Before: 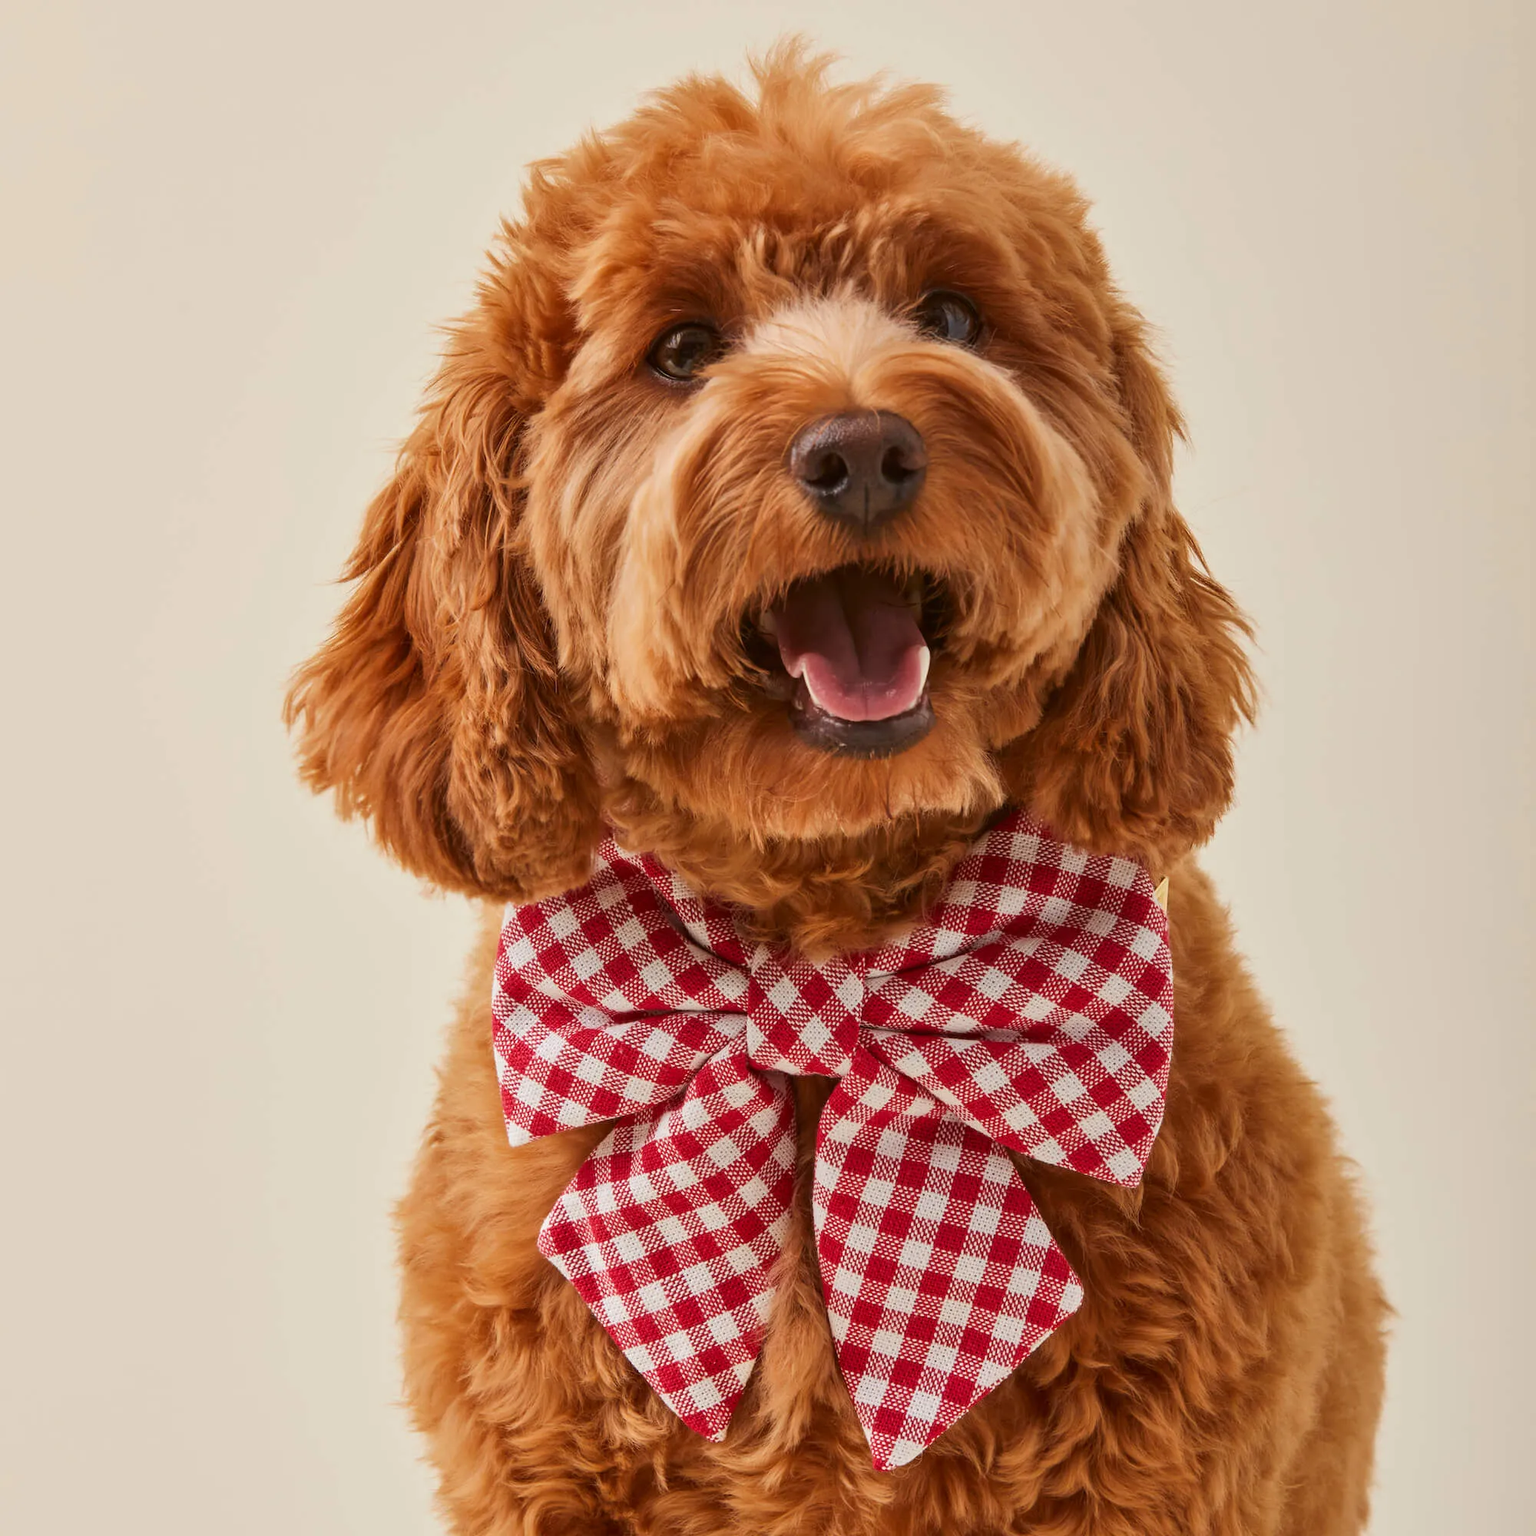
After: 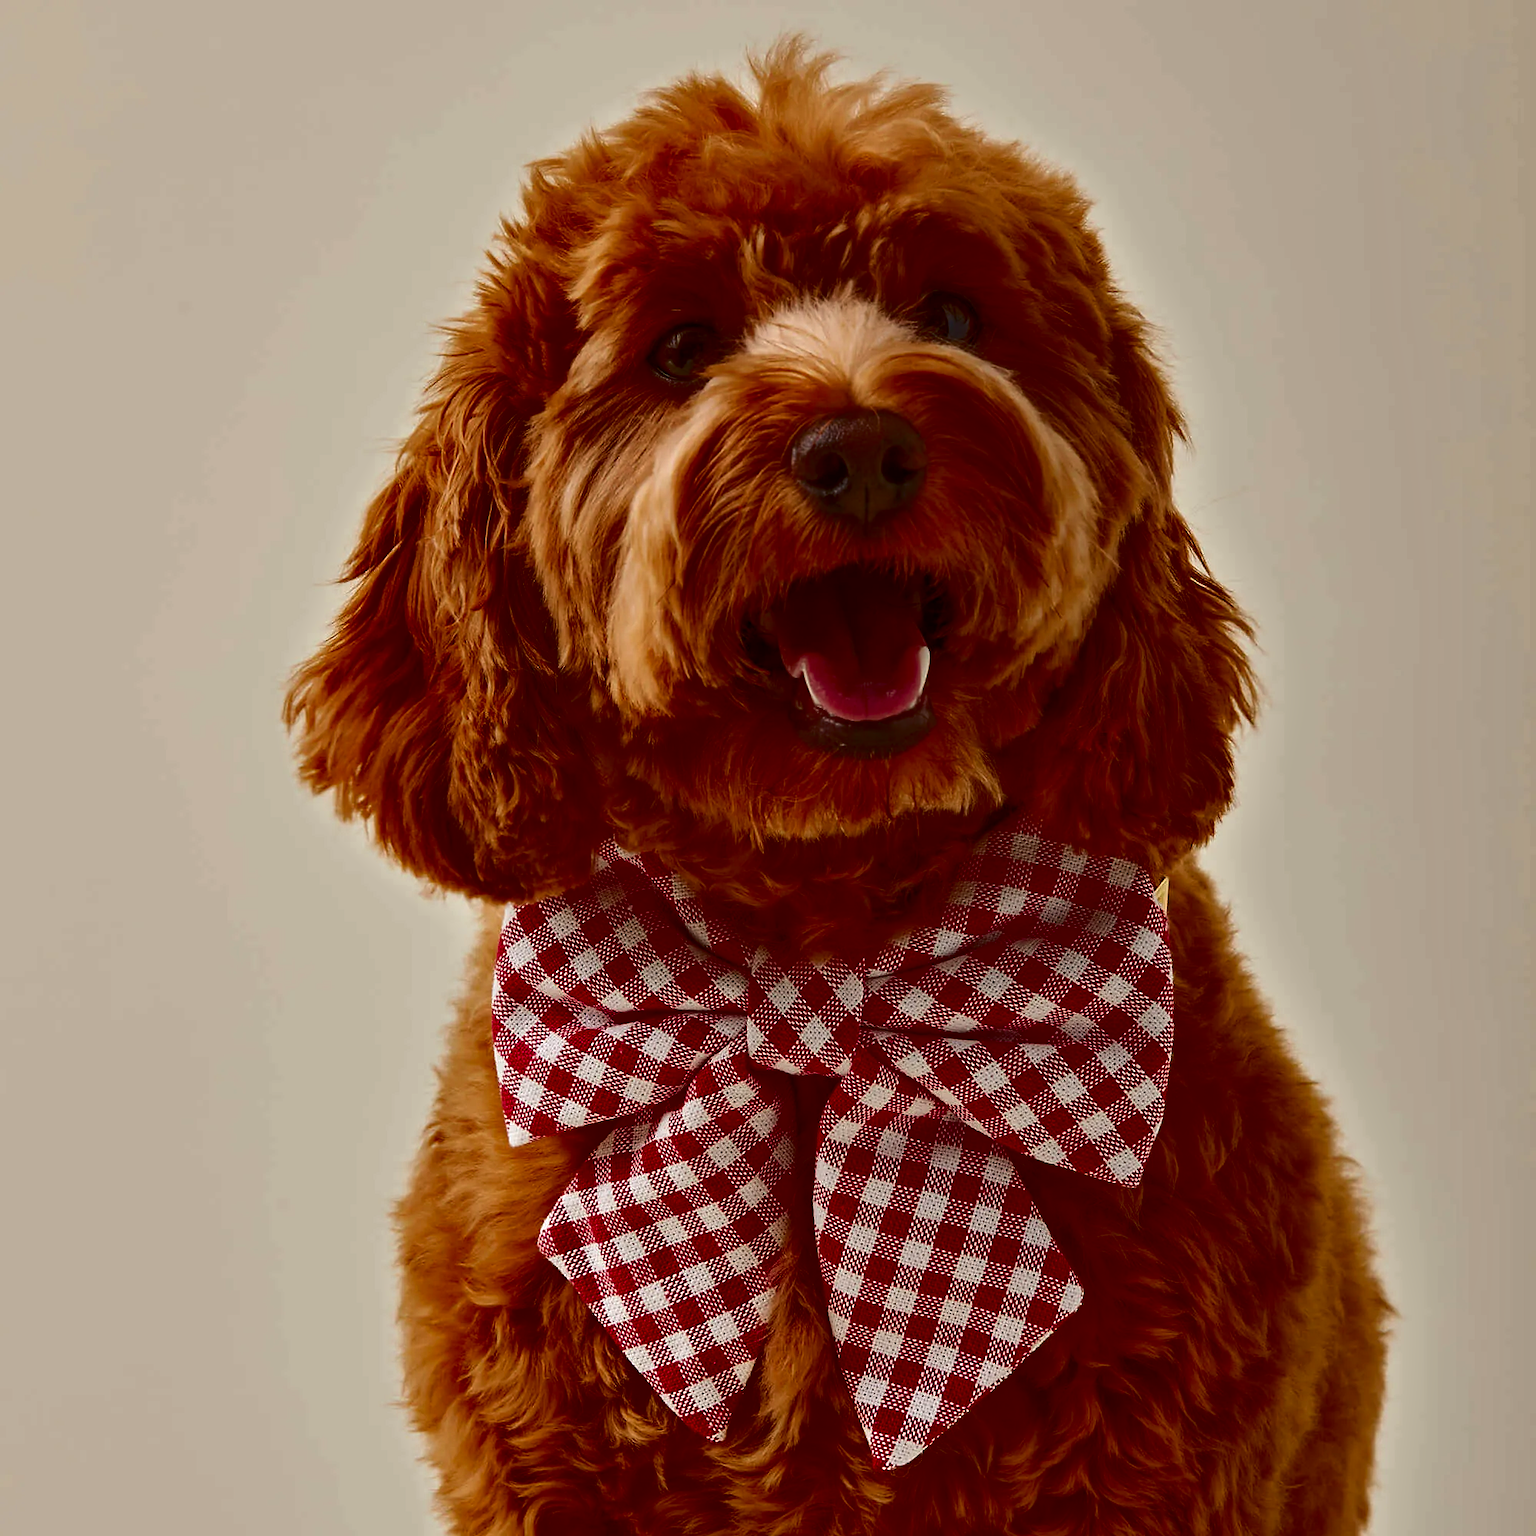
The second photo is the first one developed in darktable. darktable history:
sharpen: radius 1.458, amount 0.398, threshold 1.271
contrast brightness saturation: contrast 0.09, brightness -0.59, saturation 0.17
tone equalizer: -8 EV -0.528 EV, -7 EV -0.319 EV, -6 EV -0.083 EV, -5 EV 0.413 EV, -4 EV 0.985 EV, -3 EV 0.791 EV, -2 EV -0.01 EV, -1 EV 0.14 EV, +0 EV -0.012 EV, smoothing 1
